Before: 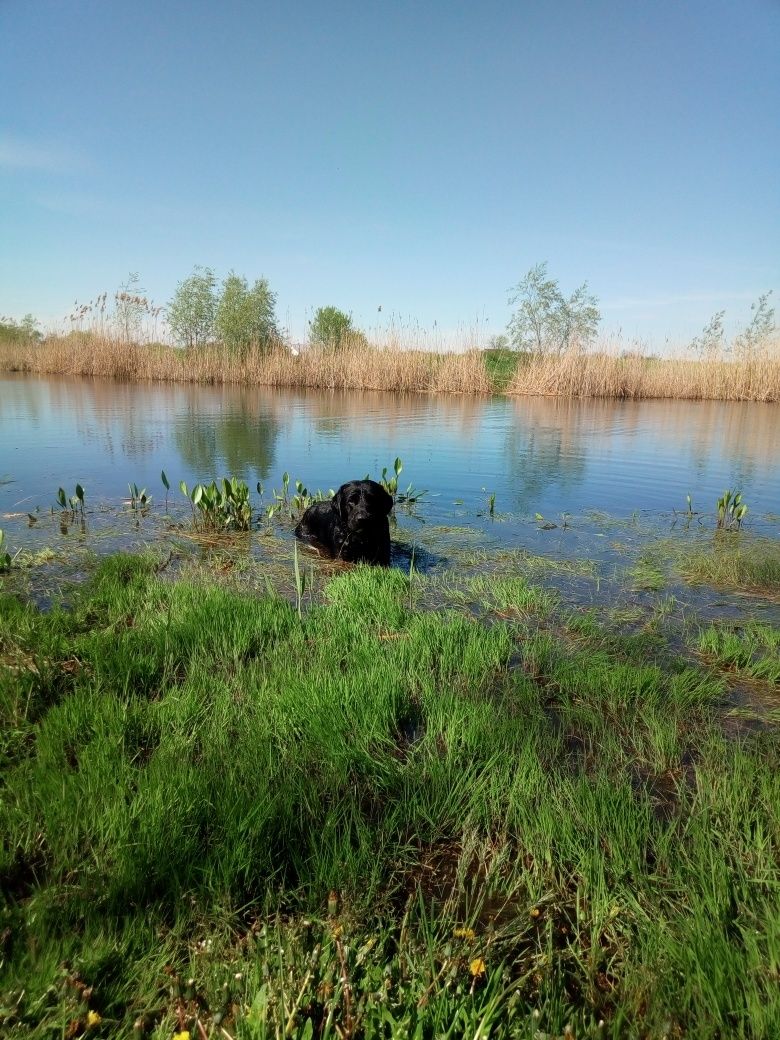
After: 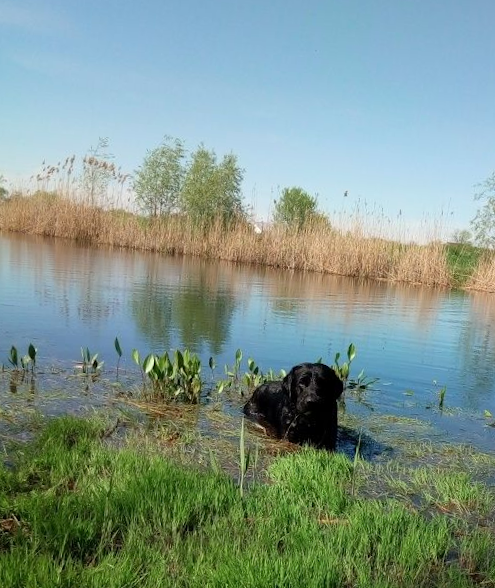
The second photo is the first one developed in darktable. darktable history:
crop and rotate: angle -4.66°, left 2.038%, top 7.071%, right 27.764%, bottom 30.424%
